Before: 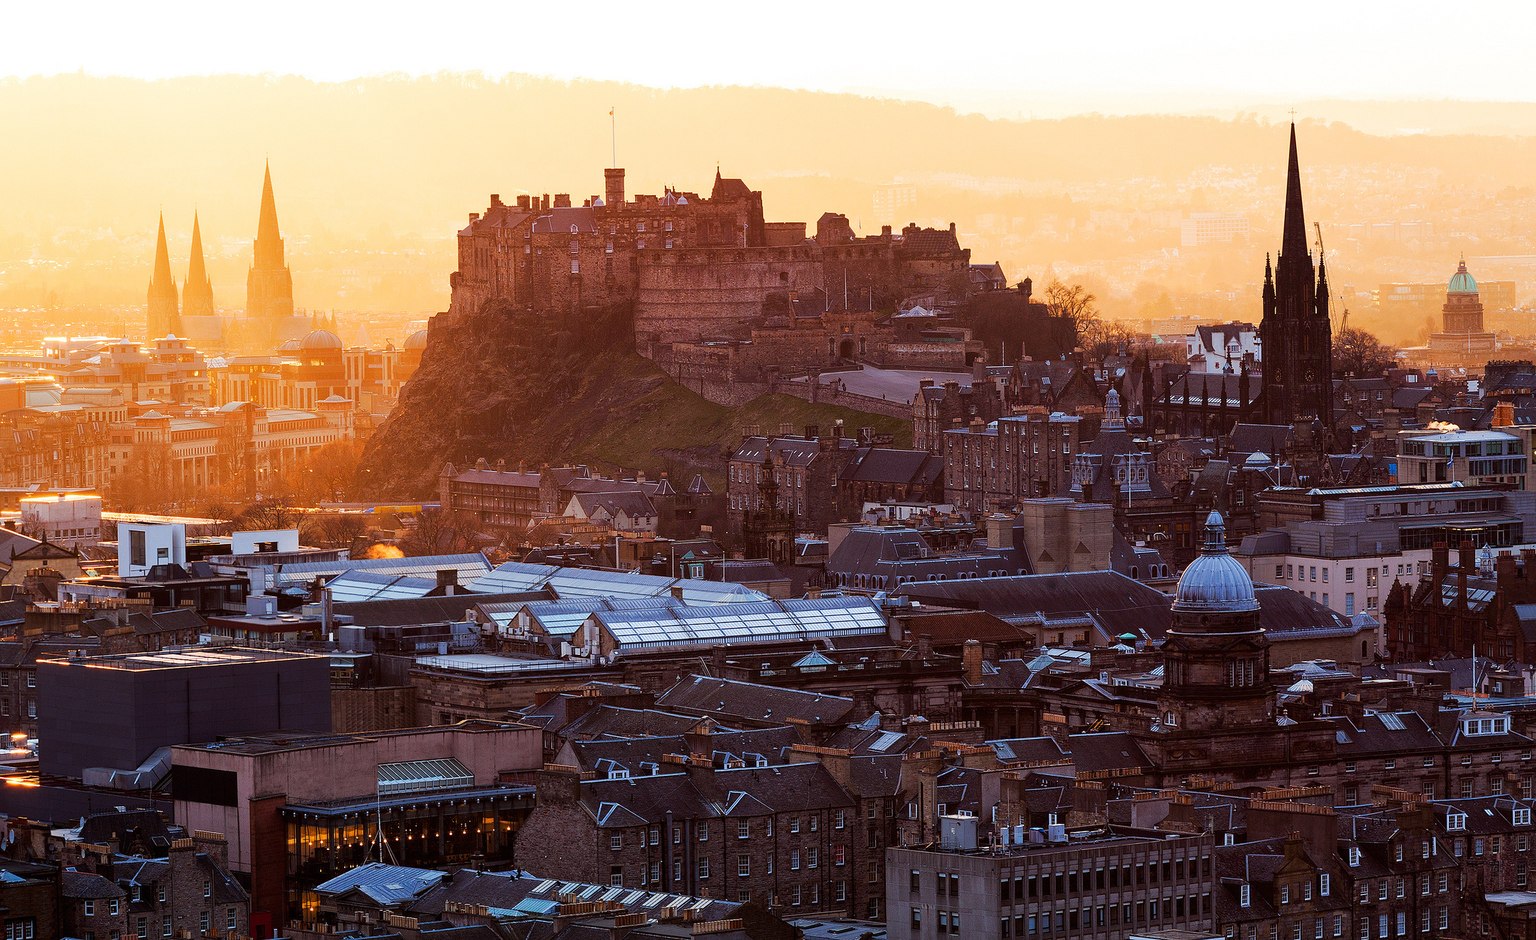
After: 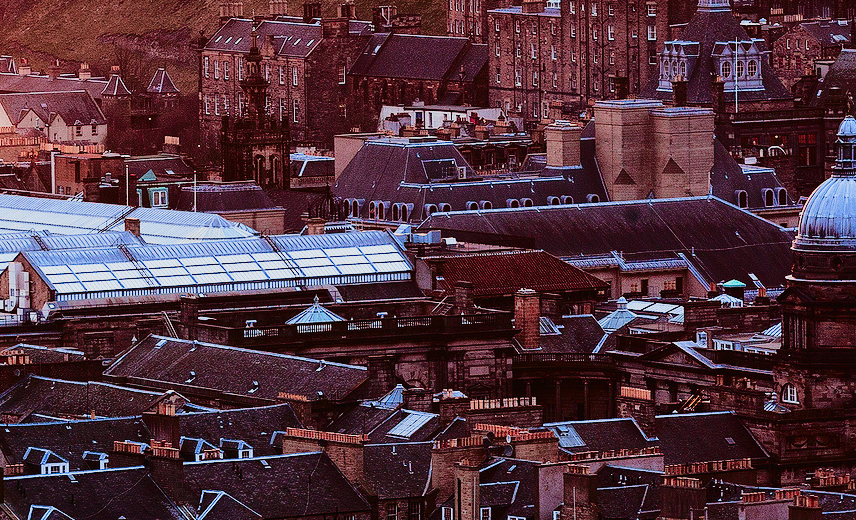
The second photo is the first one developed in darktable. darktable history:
base curve: curves: ch0 [(0, 0) (0.028, 0.03) (0.121, 0.232) (0.46, 0.748) (0.859, 0.968) (1, 1)], preserve colors none
tone curve: curves: ch0 [(0, 0.009) (0.105, 0.069) (0.195, 0.154) (0.289, 0.278) (0.384, 0.391) (0.513, 0.53) (0.66, 0.667) (0.895, 0.863) (1, 0.919)]; ch1 [(0, 0) (0.161, 0.092) (0.35, 0.33) (0.403, 0.395) (0.456, 0.469) (0.502, 0.499) (0.519, 0.514) (0.576, 0.587) (0.642, 0.645) (0.701, 0.742) (1, 0.942)]; ch2 [(0, 0) (0.371, 0.362) (0.437, 0.437) (0.501, 0.5) (0.53, 0.528) (0.569, 0.551) (0.619, 0.58) (0.883, 0.752) (1, 0.929)], color space Lab, independent channels, preserve colors none
crop: left 37.614%, top 45.017%, right 20.576%, bottom 13.448%
